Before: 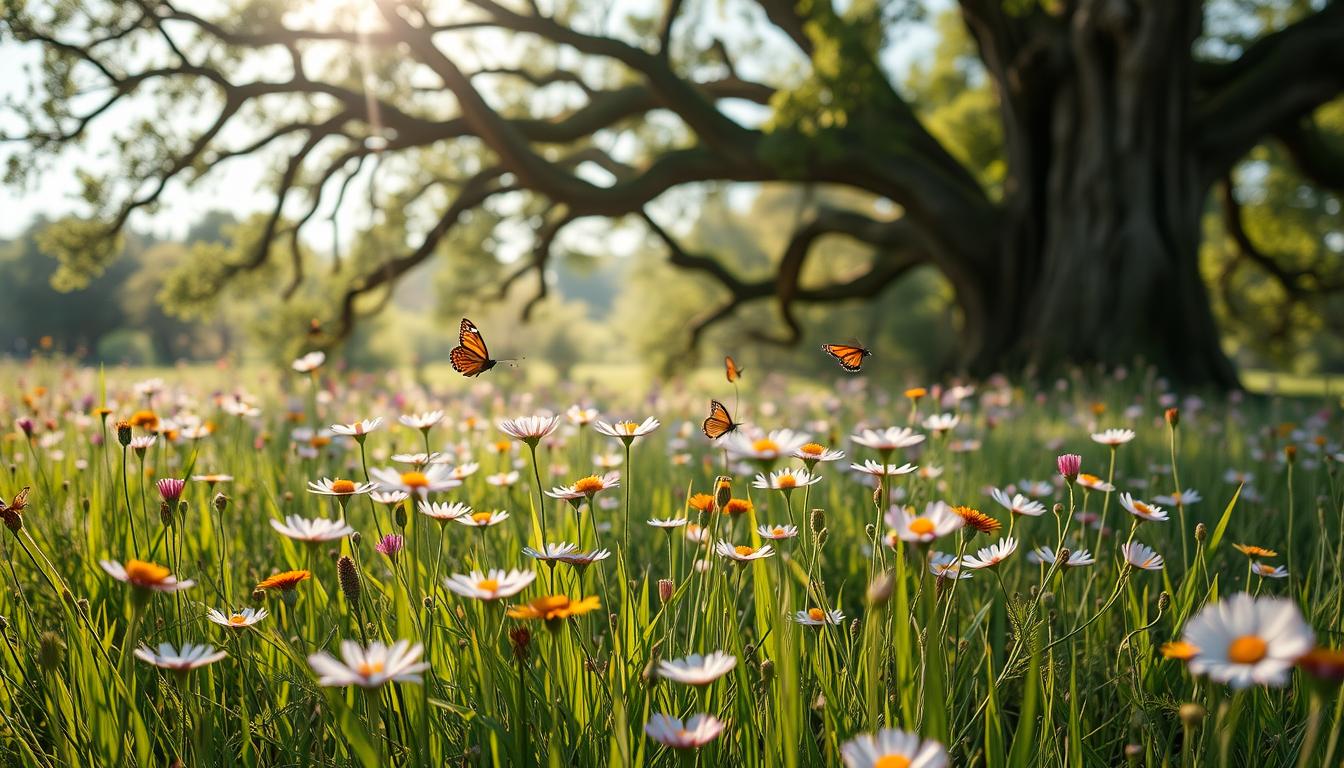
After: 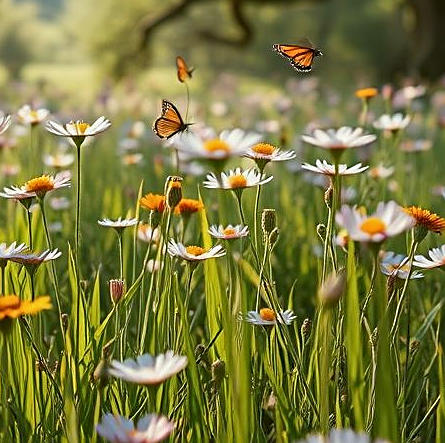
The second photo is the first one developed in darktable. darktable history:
color balance: lift [1.004, 1.002, 1.002, 0.998], gamma [1, 1.007, 1.002, 0.993], gain [1, 0.977, 1.013, 1.023], contrast -3.64%
sharpen: on, module defaults
shadows and highlights: shadows 30.63, highlights -63.22, shadows color adjustment 98%, highlights color adjustment 58.61%, soften with gaussian
crop: left 40.878%, top 39.176%, right 25.993%, bottom 3.081%
